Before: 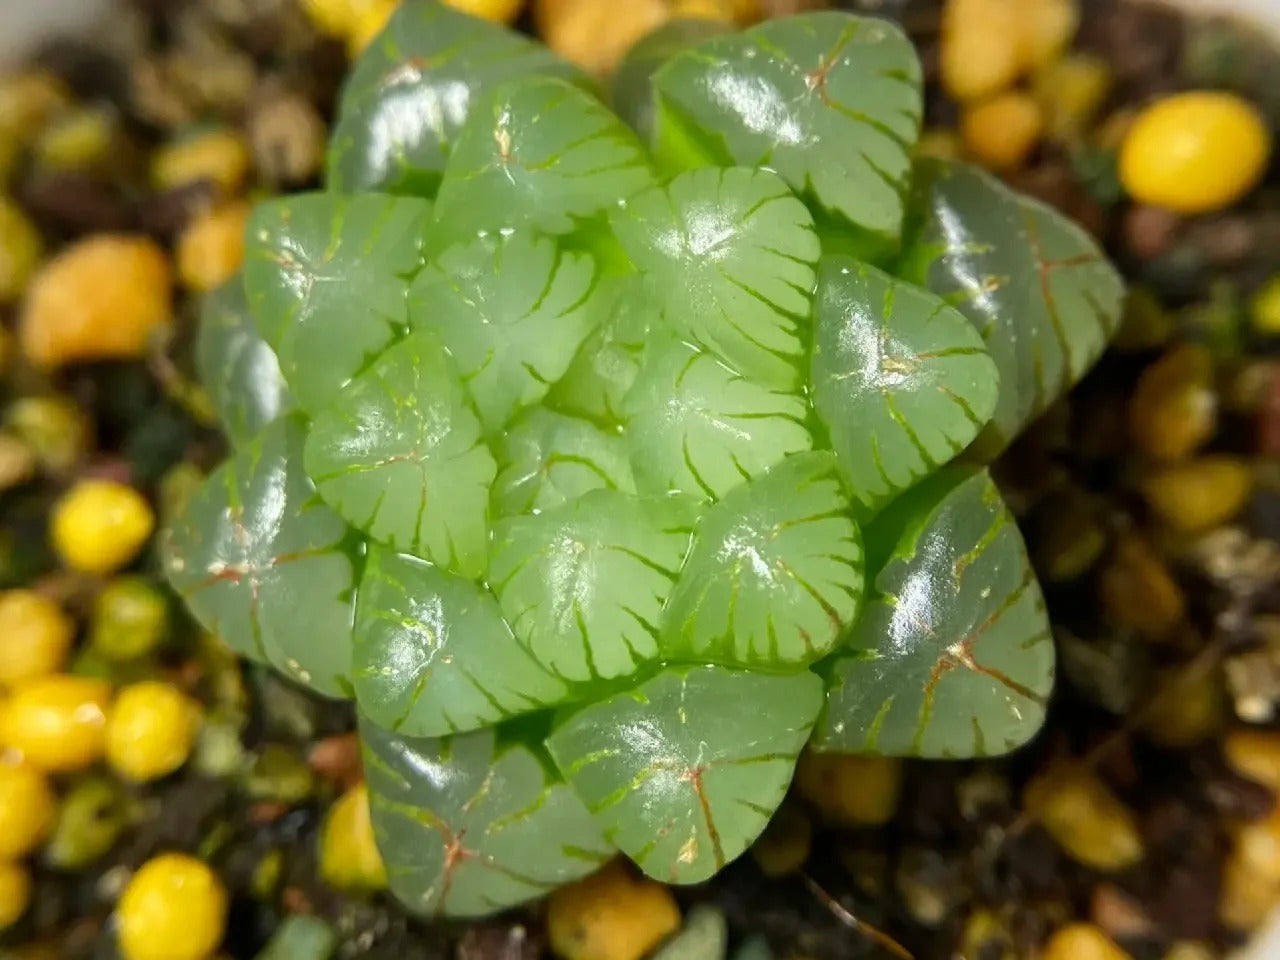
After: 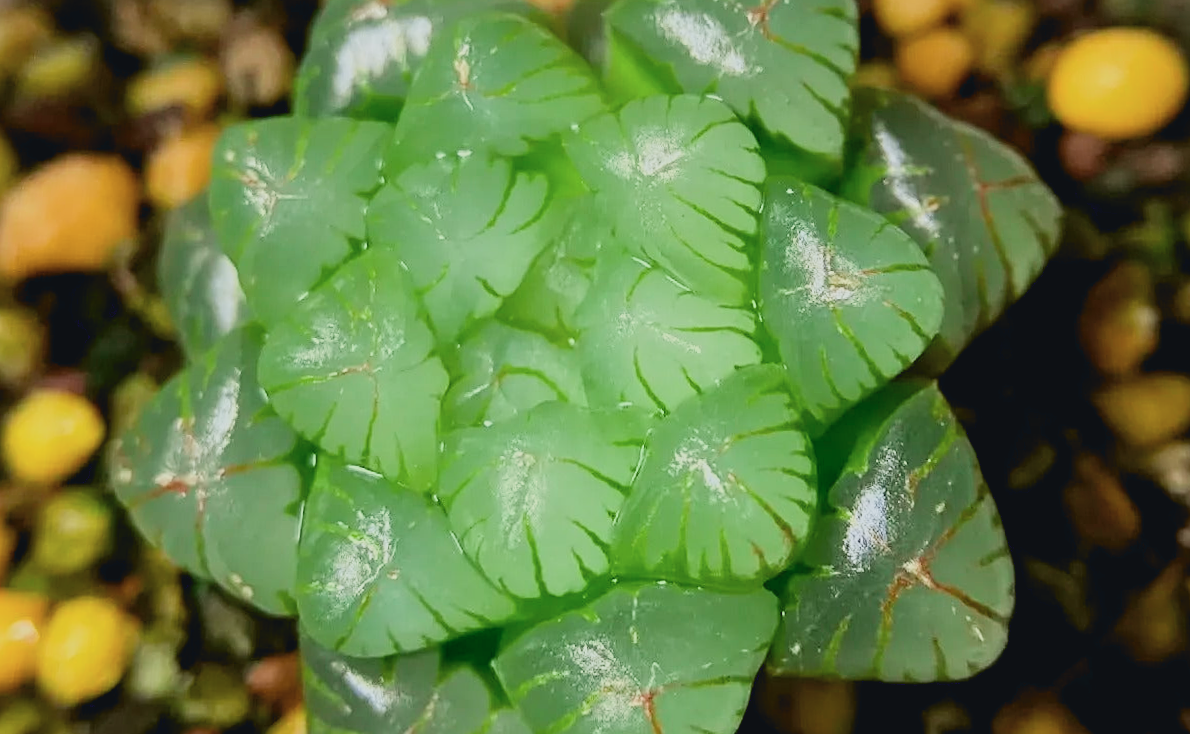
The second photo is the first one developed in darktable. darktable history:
exposure: black level correction 0.009, compensate highlight preservation false
filmic rgb: black relative exposure -7.65 EV, white relative exposure 4.56 EV, hardness 3.61
sharpen: on, module defaults
crop: top 5.667%, bottom 17.637%
rotate and perspective: rotation 0.215°, lens shift (vertical) -0.139, crop left 0.069, crop right 0.939, crop top 0.002, crop bottom 0.996
tone curve: curves: ch0 [(0, 0.045) (0.155, 0.169) (0.46, 0.466) (0.751, 0.788) (1, 0.961)]; ch1 [(0, 0) (0.43, 0.408) (0.472, 0.469) (0.505, 0.503) (0.553, 0.563) (0.592, 0.581) (0.631, 0.625) (1, 1)]; ch2 [(0, 0) (0.505, 0.495) (0.55, 0.557) (0.583, 0.573) (1, 1)], color space Lab, independent channels, preserve colors none
